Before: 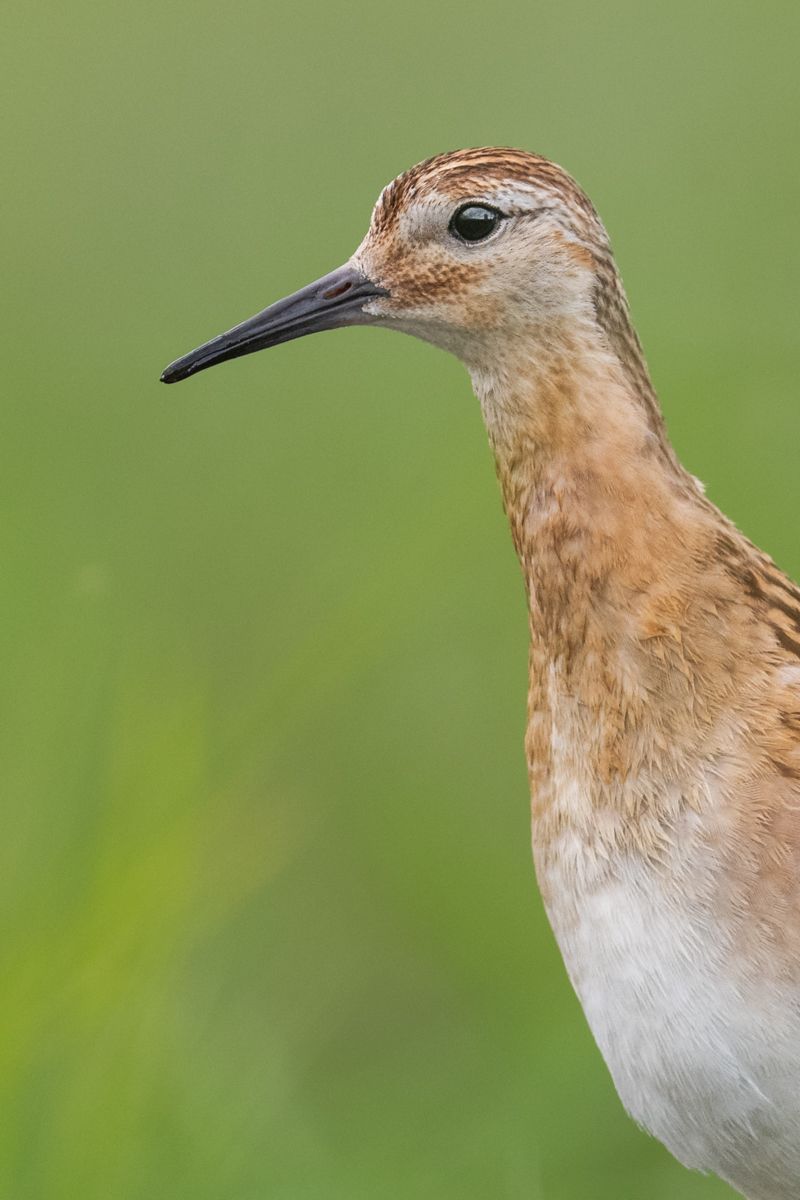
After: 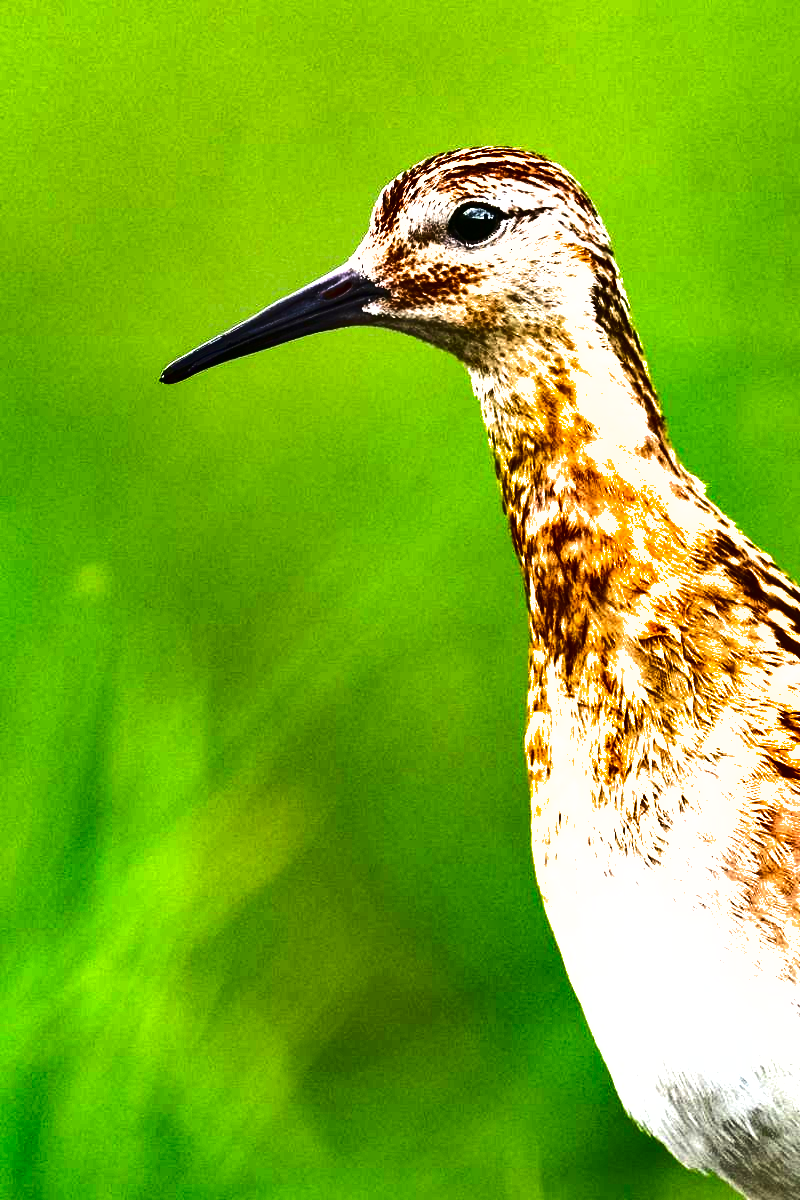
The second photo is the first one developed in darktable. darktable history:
shadows and highlights: shadows 20.74, highlights -81.15, soften with gaussian
levels: levels [0, 0.474, 0.947]
contrast brightness saturation: contrast 0.211, brightness -0.108, saturation 0.213
exposure: black level correction 0, exposure 1.199 EV, compensate exposure bias true, compensate highlight preservation false
